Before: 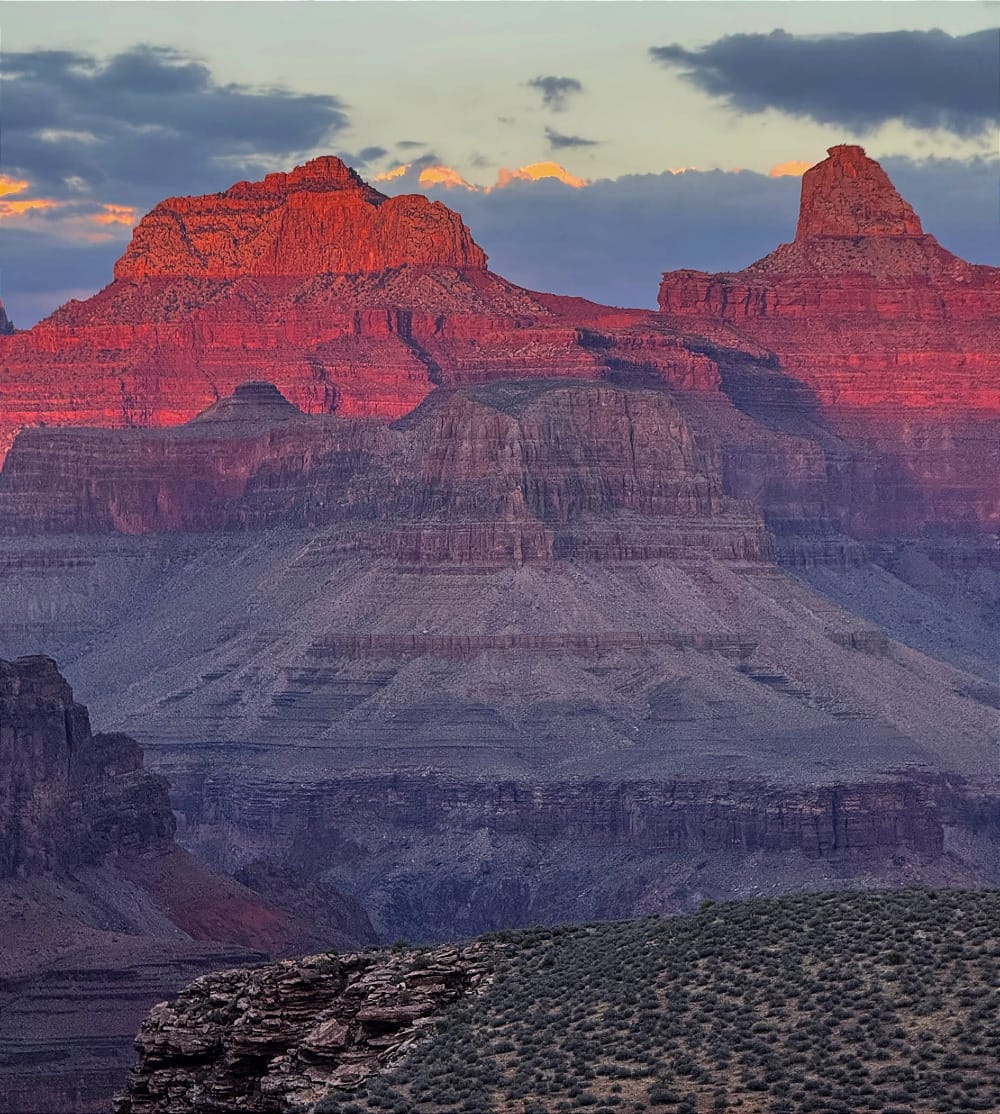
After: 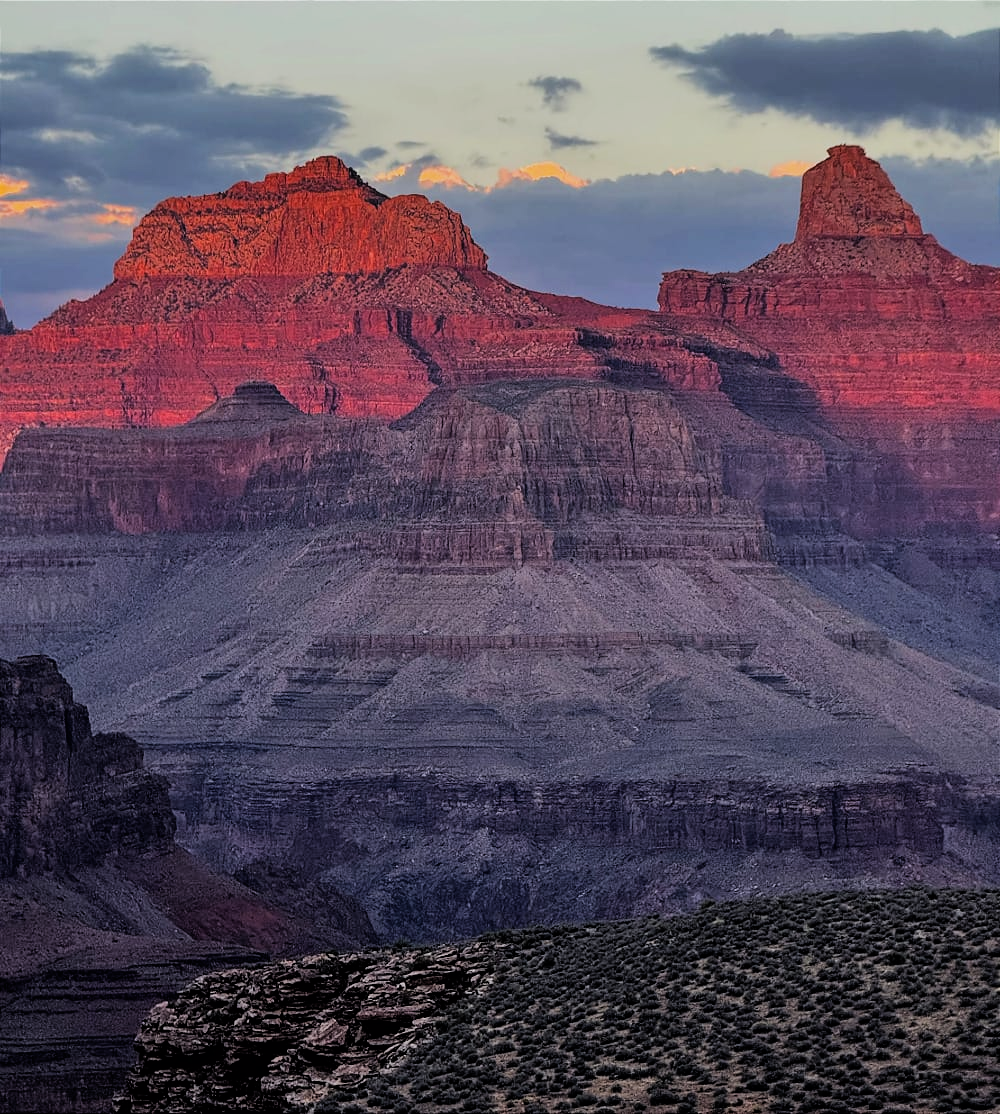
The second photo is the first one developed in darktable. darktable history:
filmic rgb: black relative exposure -5.06 EV, white relative exposure 3.52 EV, hardness 3.18, contrast 1.184, highlights saturation mix -49.44%
